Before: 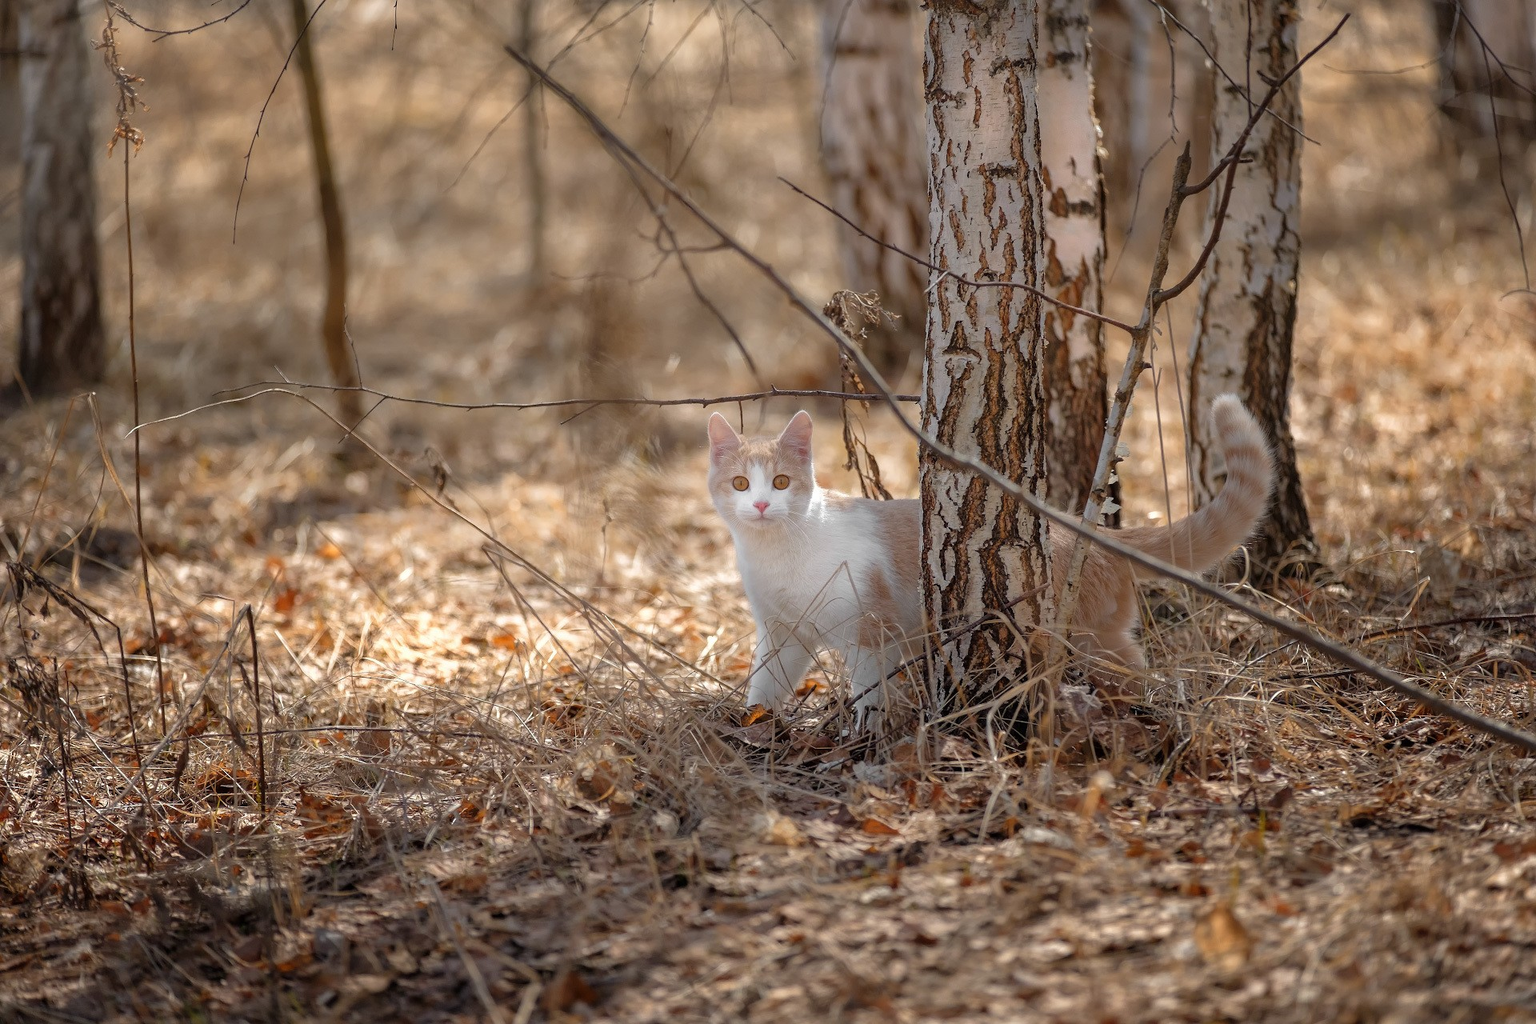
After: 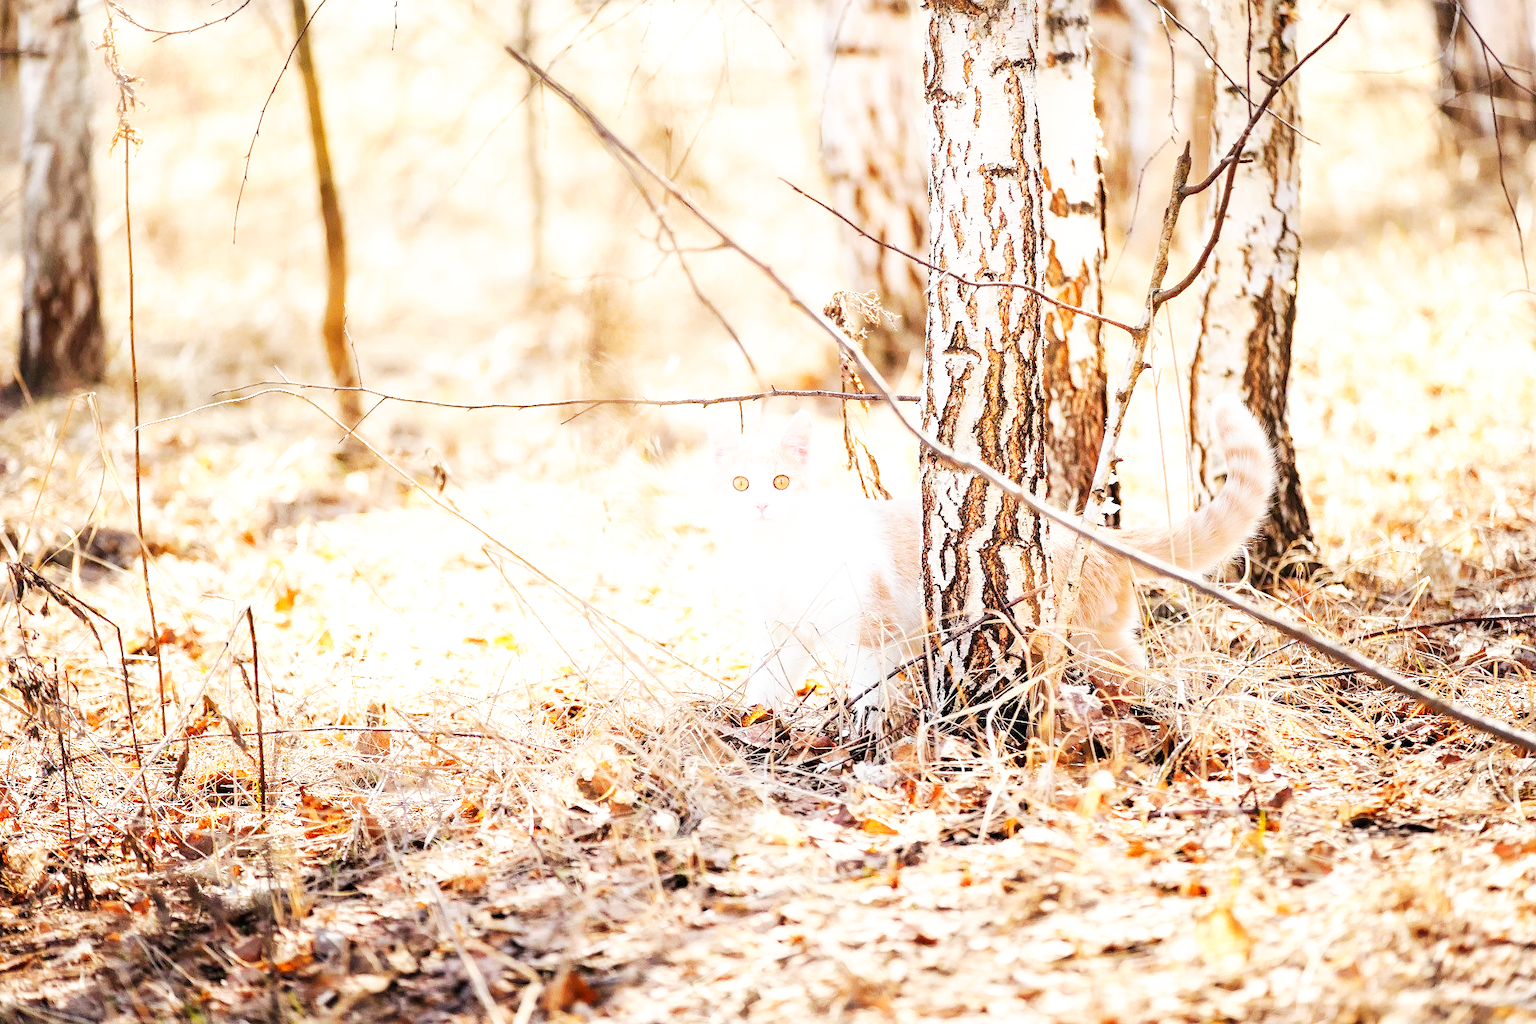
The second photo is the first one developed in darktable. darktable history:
exposure: black level correction 0, exposure 1.454 EV, compensate highlight preservation false
base curve: curves: ch0 [(0, 0) (0.007, 0.004) (0.027, 0.03) (0.046, 0.07) (0.207, 0.54) (0.442, 0.872) (0.673, 0.972) (1, 1)], preserve colors none
